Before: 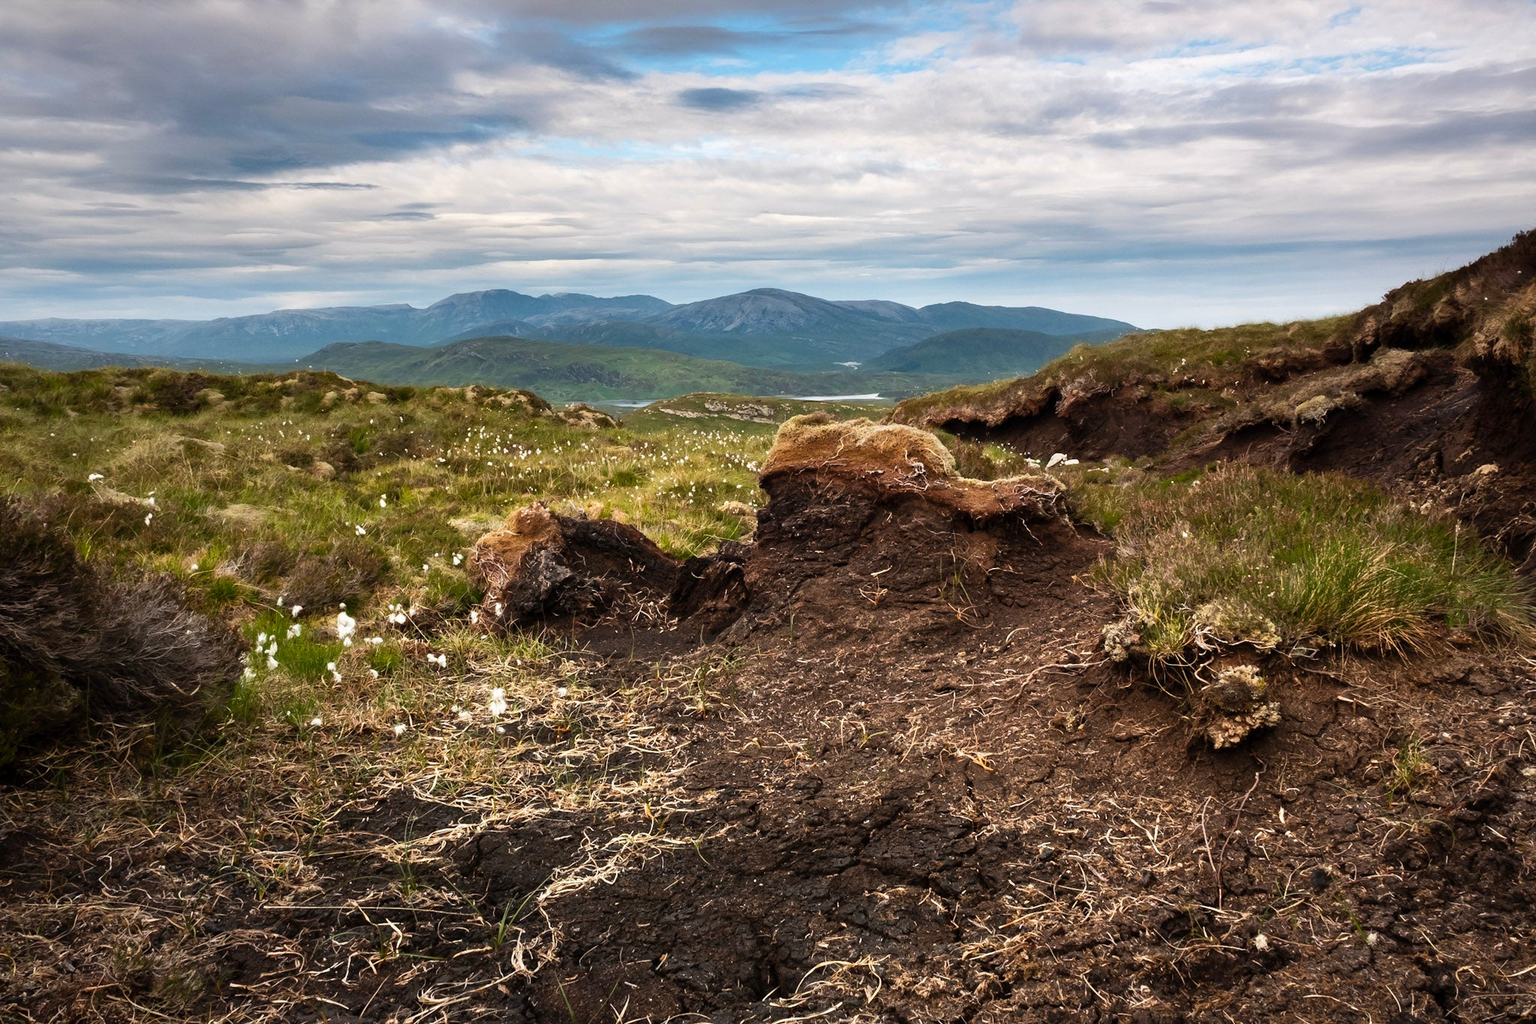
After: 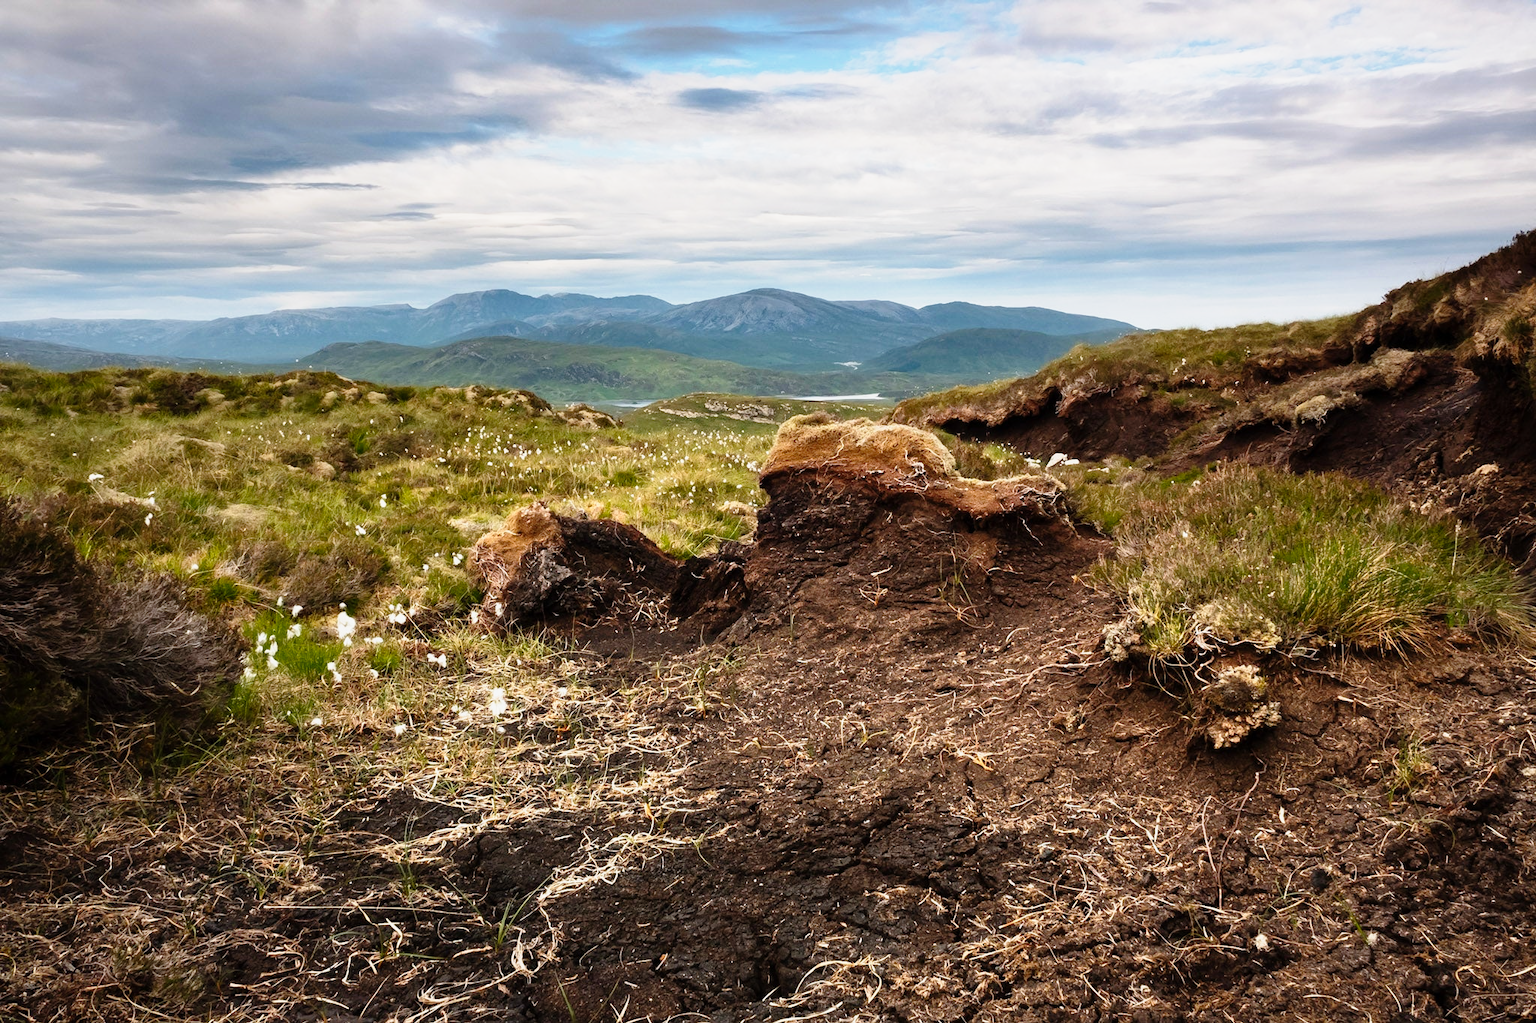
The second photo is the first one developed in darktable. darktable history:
tone curve: curves: ch0 [(0, 0) (0.091, 0.077) (0.389, 0.458) (0.745, 0.82) (0.844, 0.908) (0.909, 0.942) (1, 0.973)]; ch1 [(0, 0) (0.437, 0.404) (0.5, 0.5) (0.529, 0.55) (0.58, 0.6) (0.616, 0.649) (1, 1)]; ch2 [(0, 0) (0.442, 0.415) (0.5, 0.5) (0.535, 0.557) (0.585, 0.62) (1, 1)], preserve colors none
